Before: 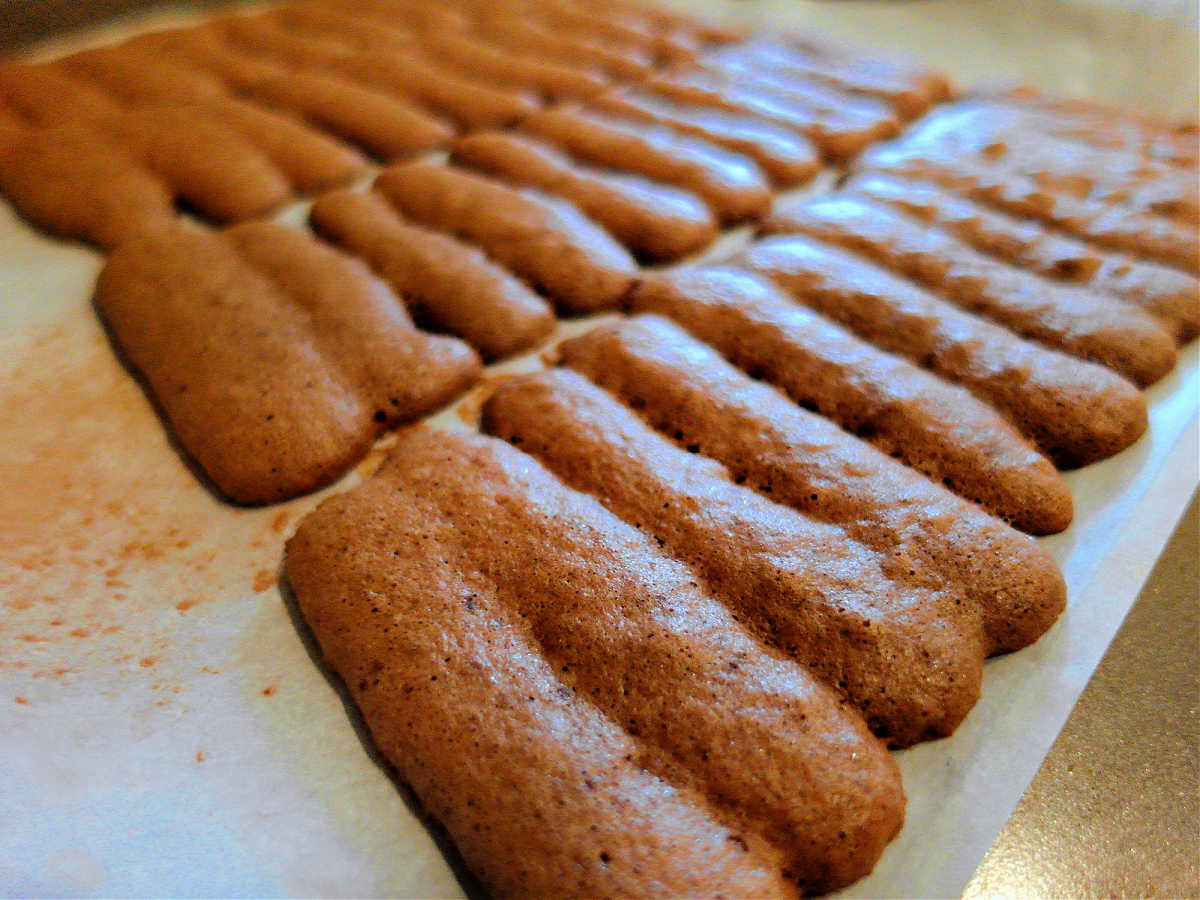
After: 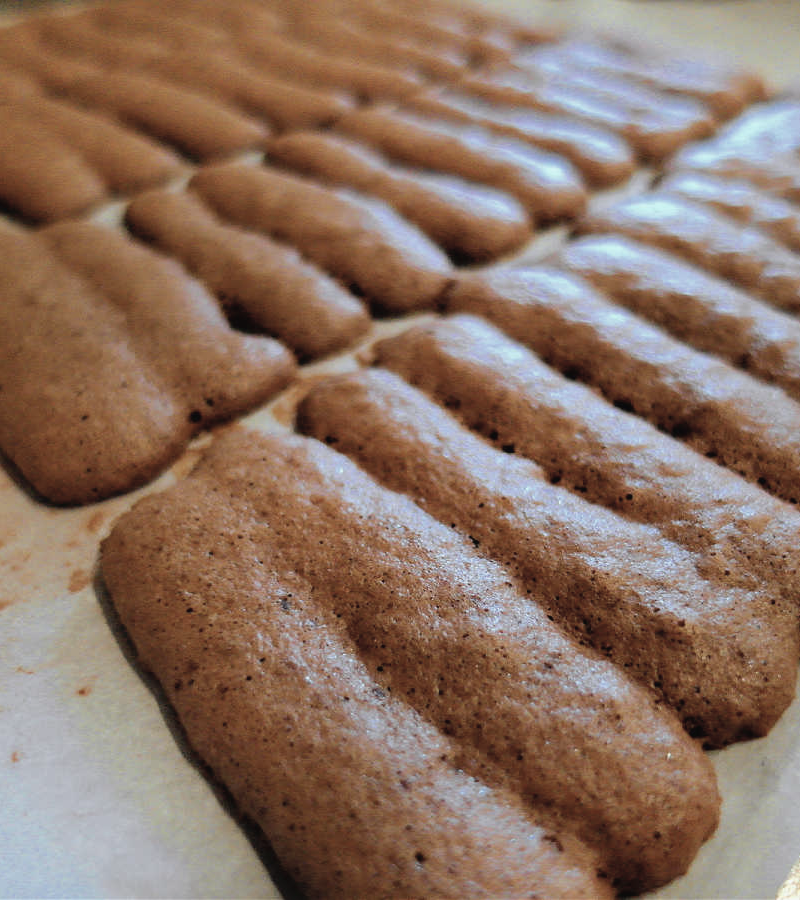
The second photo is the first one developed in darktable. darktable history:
contrast brightness saturation: contrast -0.05, saturation -0.41
crop and rotate: left 15.446%, right 17.836%
